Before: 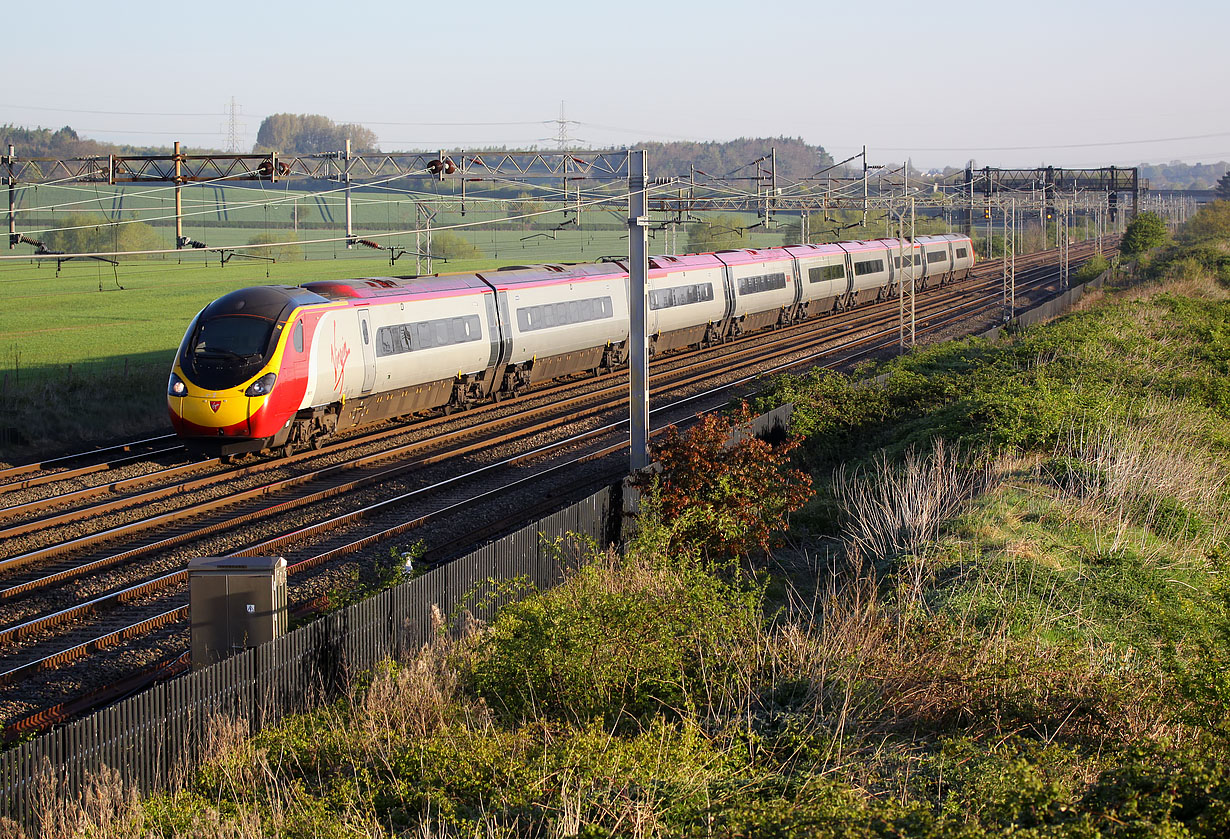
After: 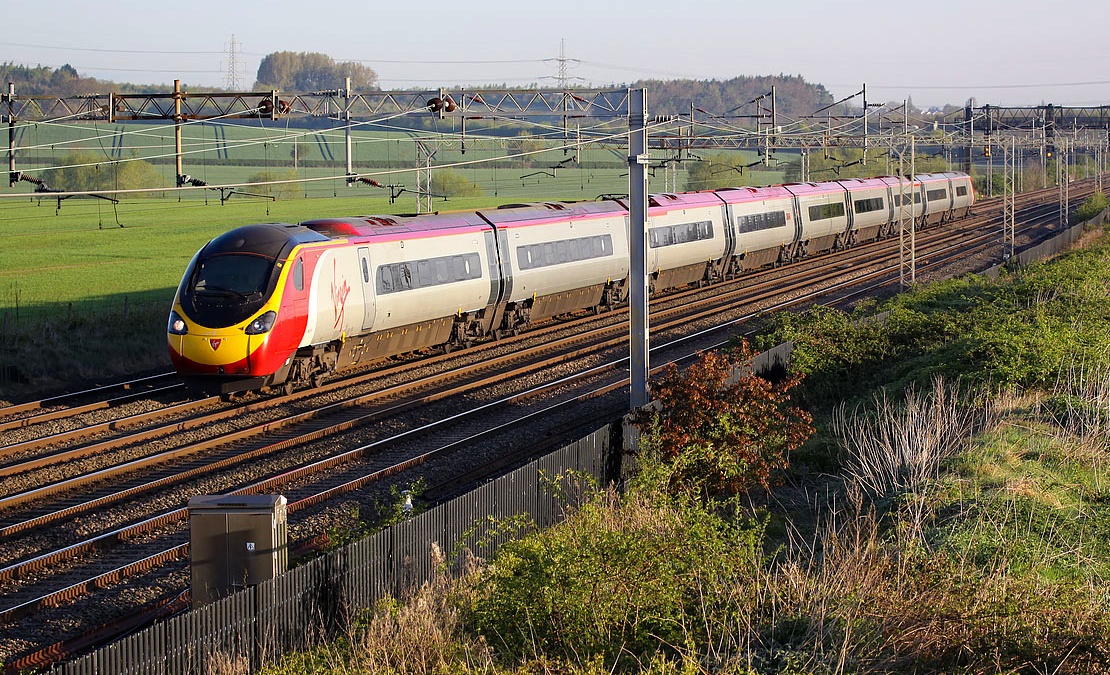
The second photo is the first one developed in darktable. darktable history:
haze removal: strength 0.29, distance 0.25, compatibility mode true, adaptive false
crop: top 7.49%, right 9.717%, bottom 11.943%
